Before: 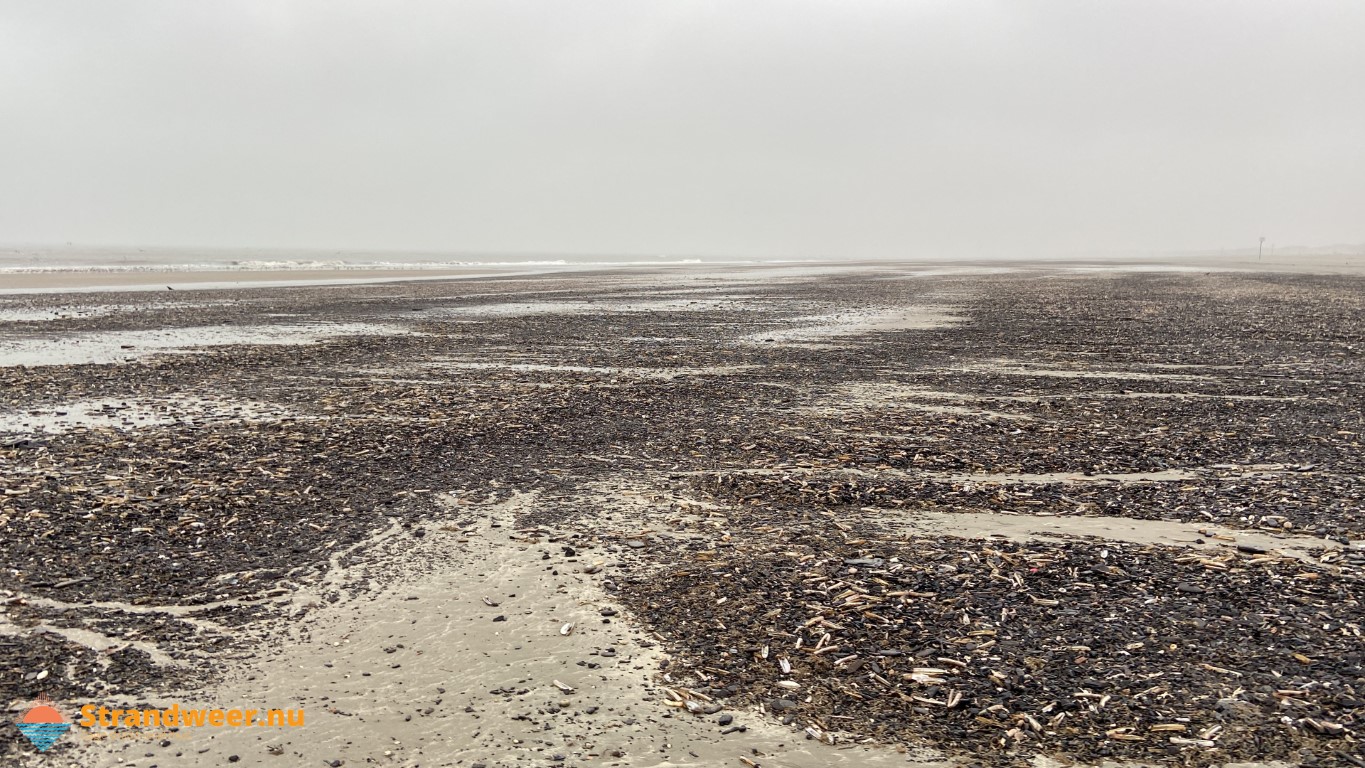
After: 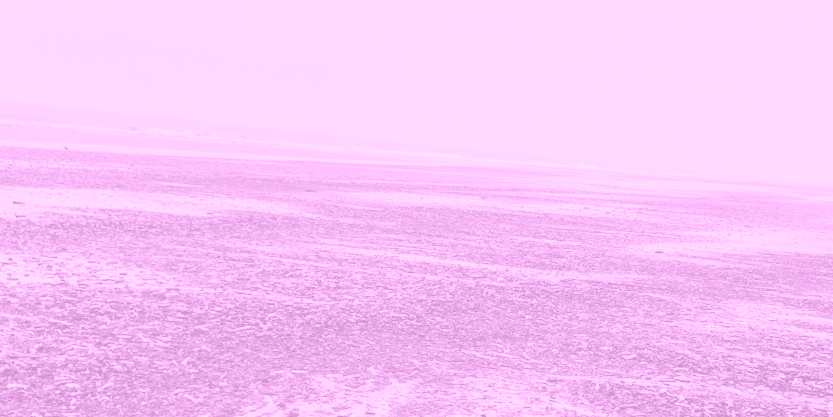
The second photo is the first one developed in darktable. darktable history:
crop and rotate: angle -4.99°, left 2.122%, top 6.945%, right 27.566%, bottom 30.519%
colorize: hue 331.2°, saturation 75%, source mix 30.28%, lightness 70.52%, version 1
